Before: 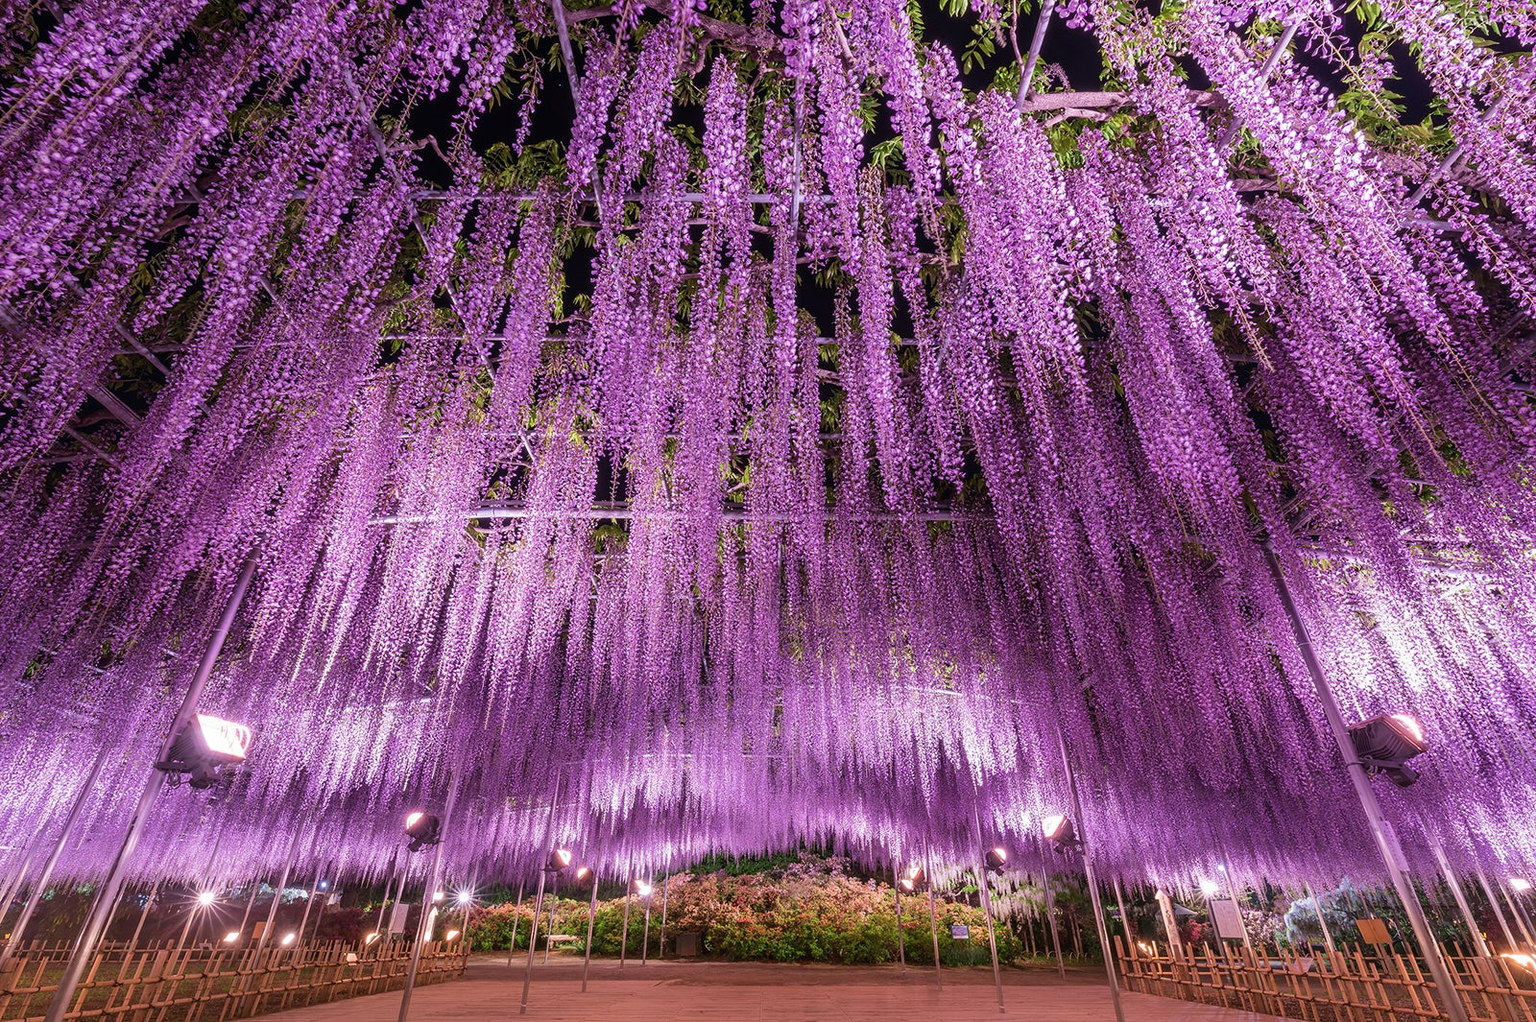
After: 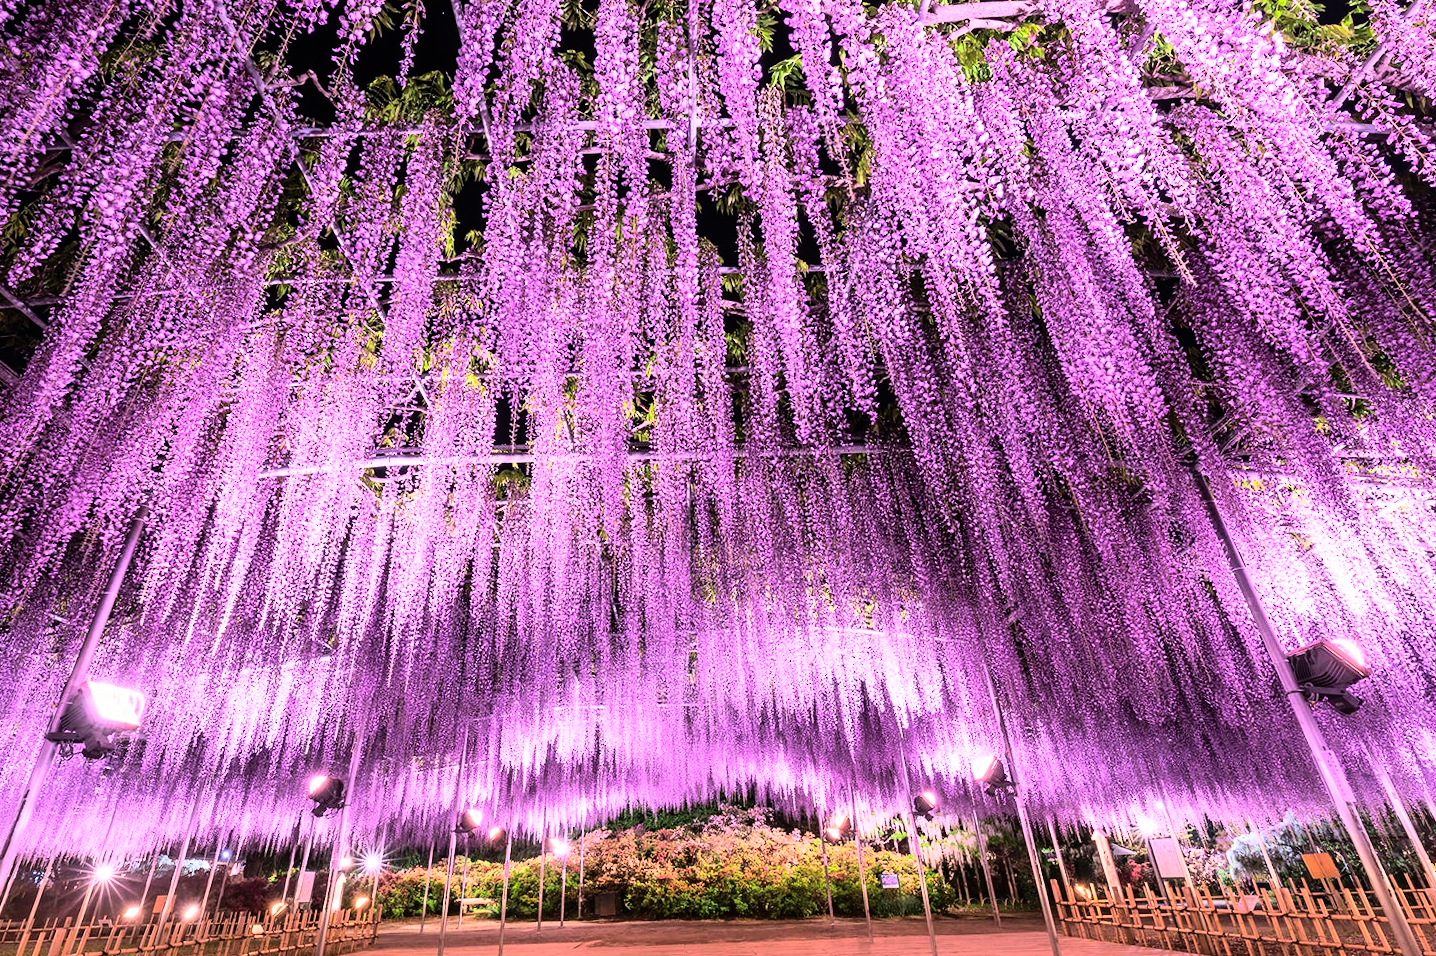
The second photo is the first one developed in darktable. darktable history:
rgb curve: curves: ch0 [(0, 0) (0.21, 0.15) (0.24, 0.21) (0.5, 0.75) (0.75, 0.96) (0.89, 0.99) (1, 1)]; ch1 [(0, 0.02) (0.21, 0.13) (0.25, 0.2) (0.5, 0.67) (0.75, 0.9) (0.89, 0.97) (1, 1)]; ch2 [(0, 0.02) (0.21, 0.13) (0.25, 0.2) (0.5, 0.67) (0.75, 0.9) (0.89, 0.97) (1, 1)], compensate middle gray true
crop and rotate: angle 1.96°, left 5.673%, top 5.673%
shadows and highlights: on, module defaults
